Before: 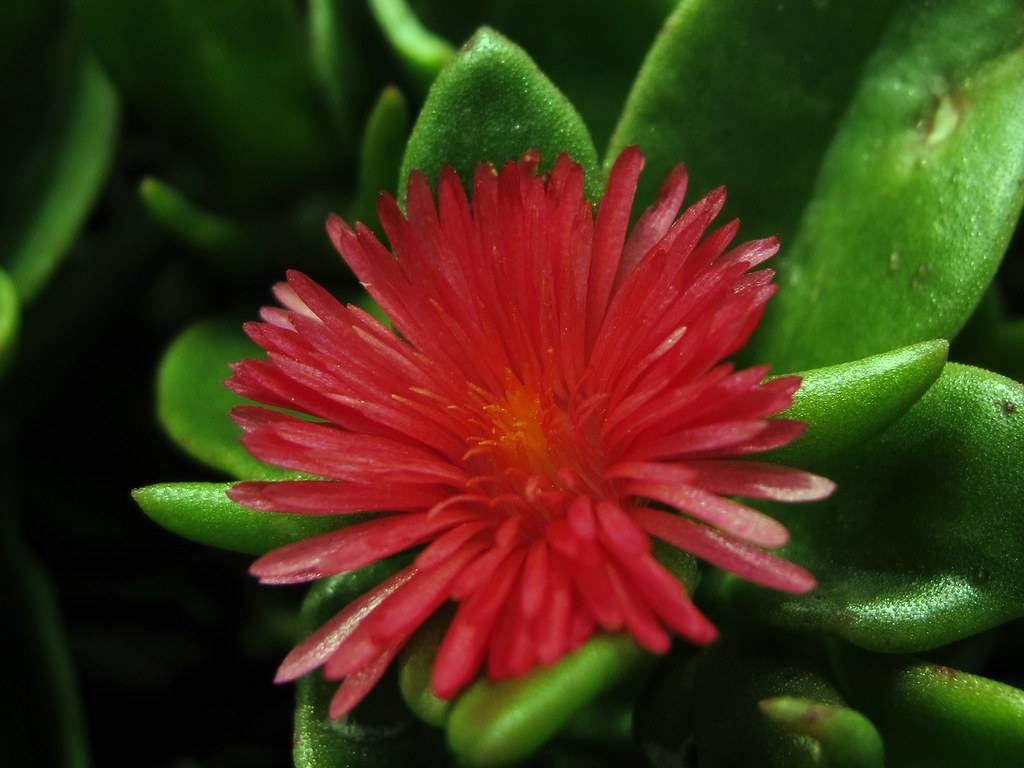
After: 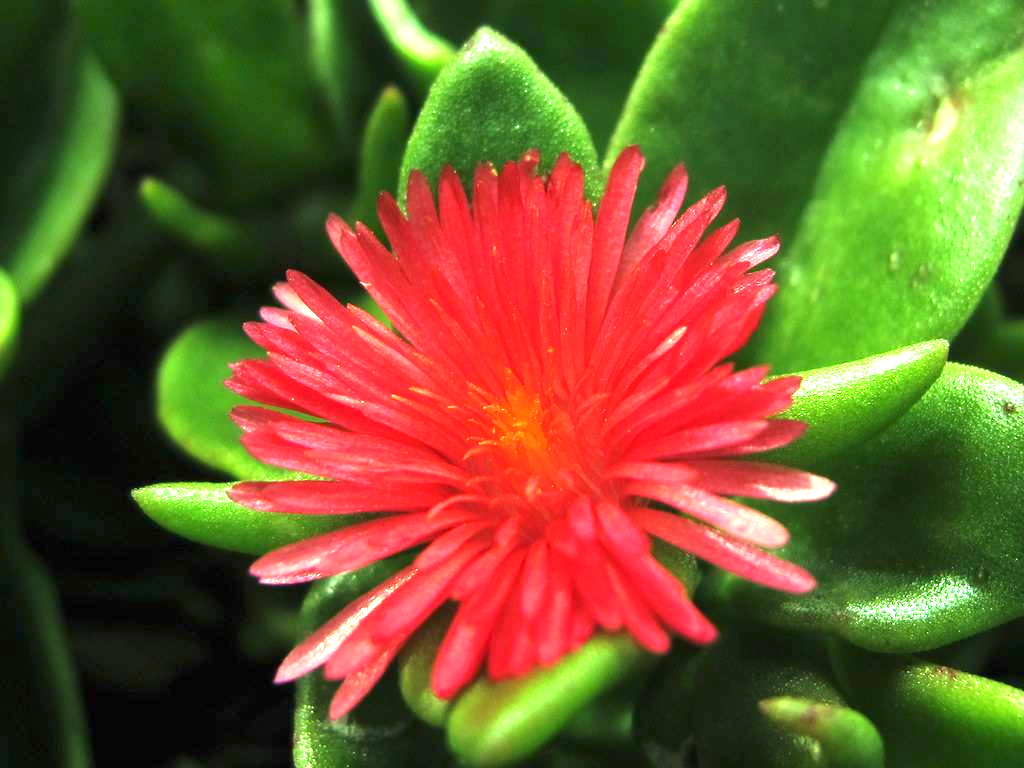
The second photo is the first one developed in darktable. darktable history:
exposure: black level correction 0, exposure 1.709 EV, compensate highlight preservation false
